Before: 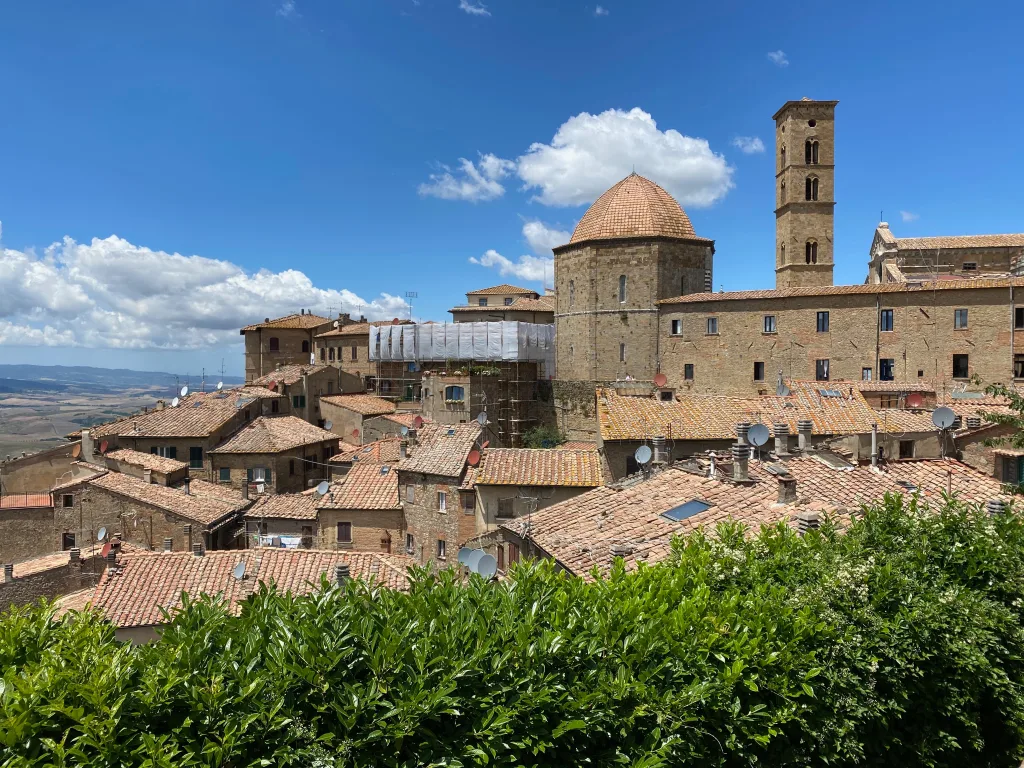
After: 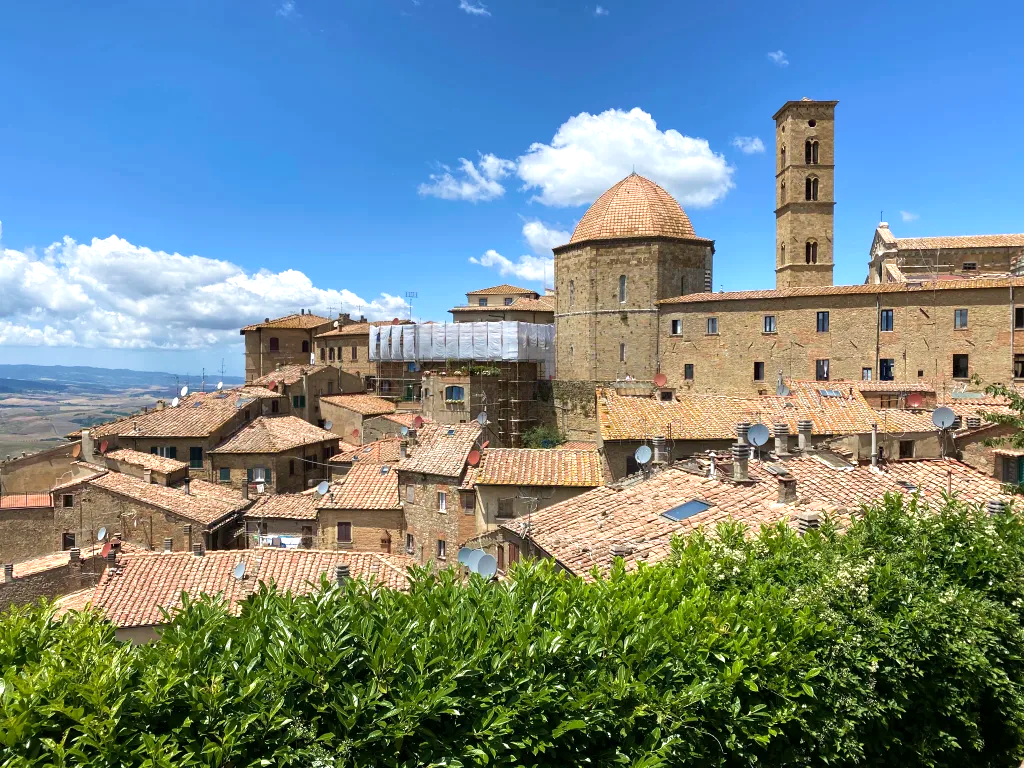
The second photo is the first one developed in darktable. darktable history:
exposure: black level correction 0.001, exposure 0.499 EV, compensate exposure bias true, compensate highlight preservation false
velvia: on, module defaults
